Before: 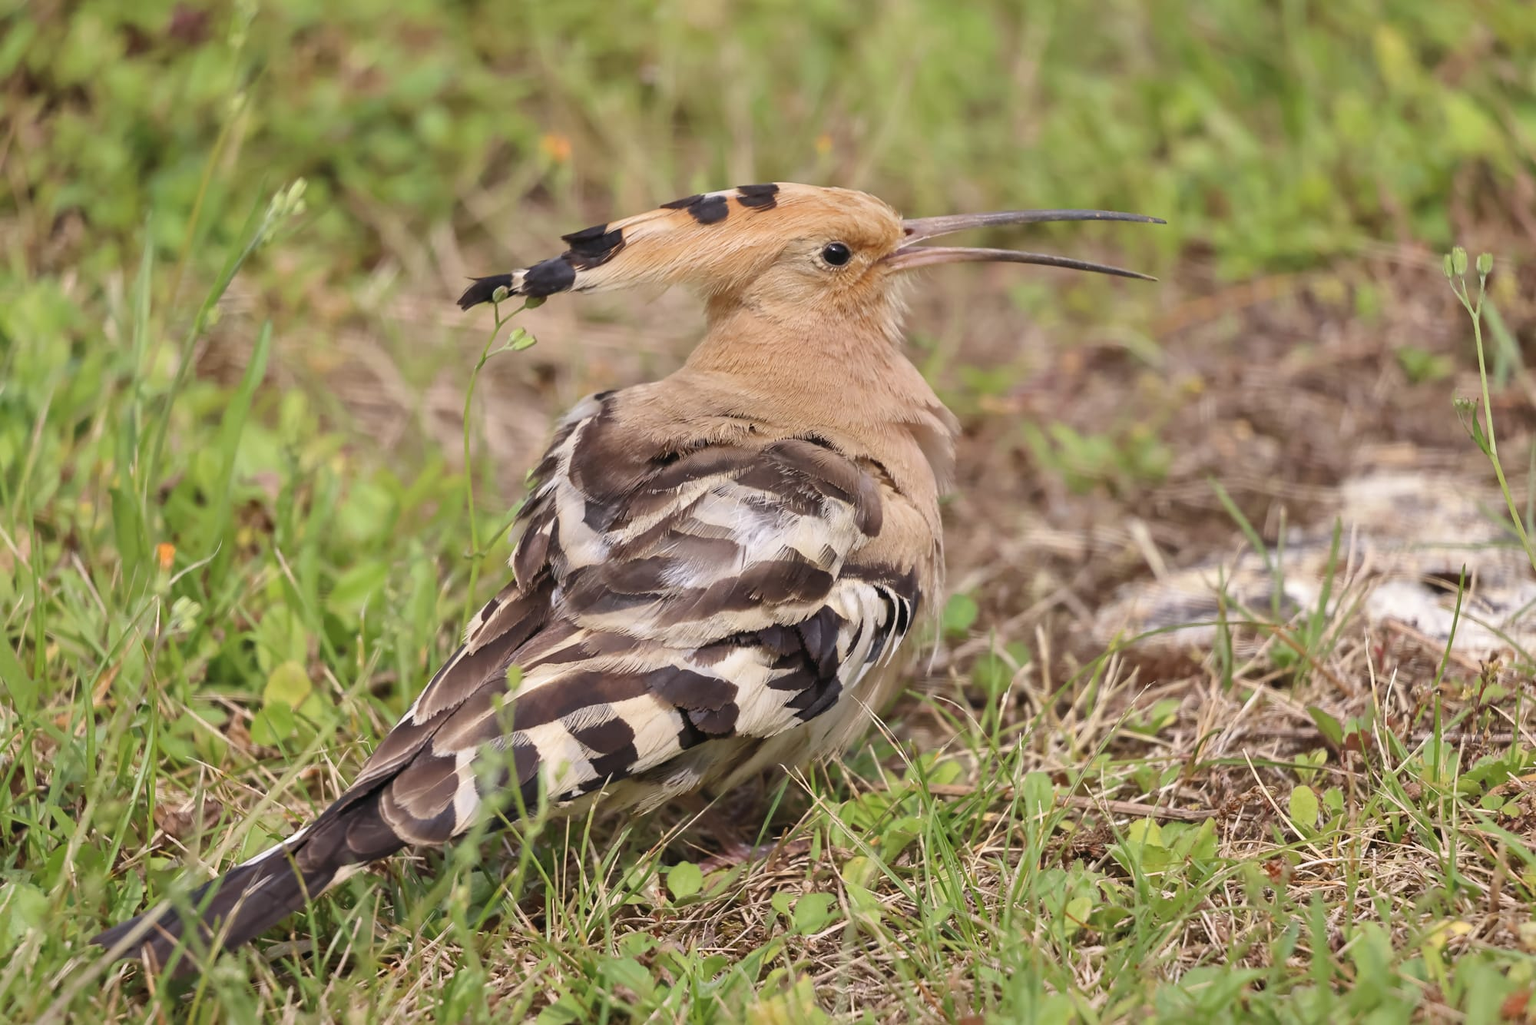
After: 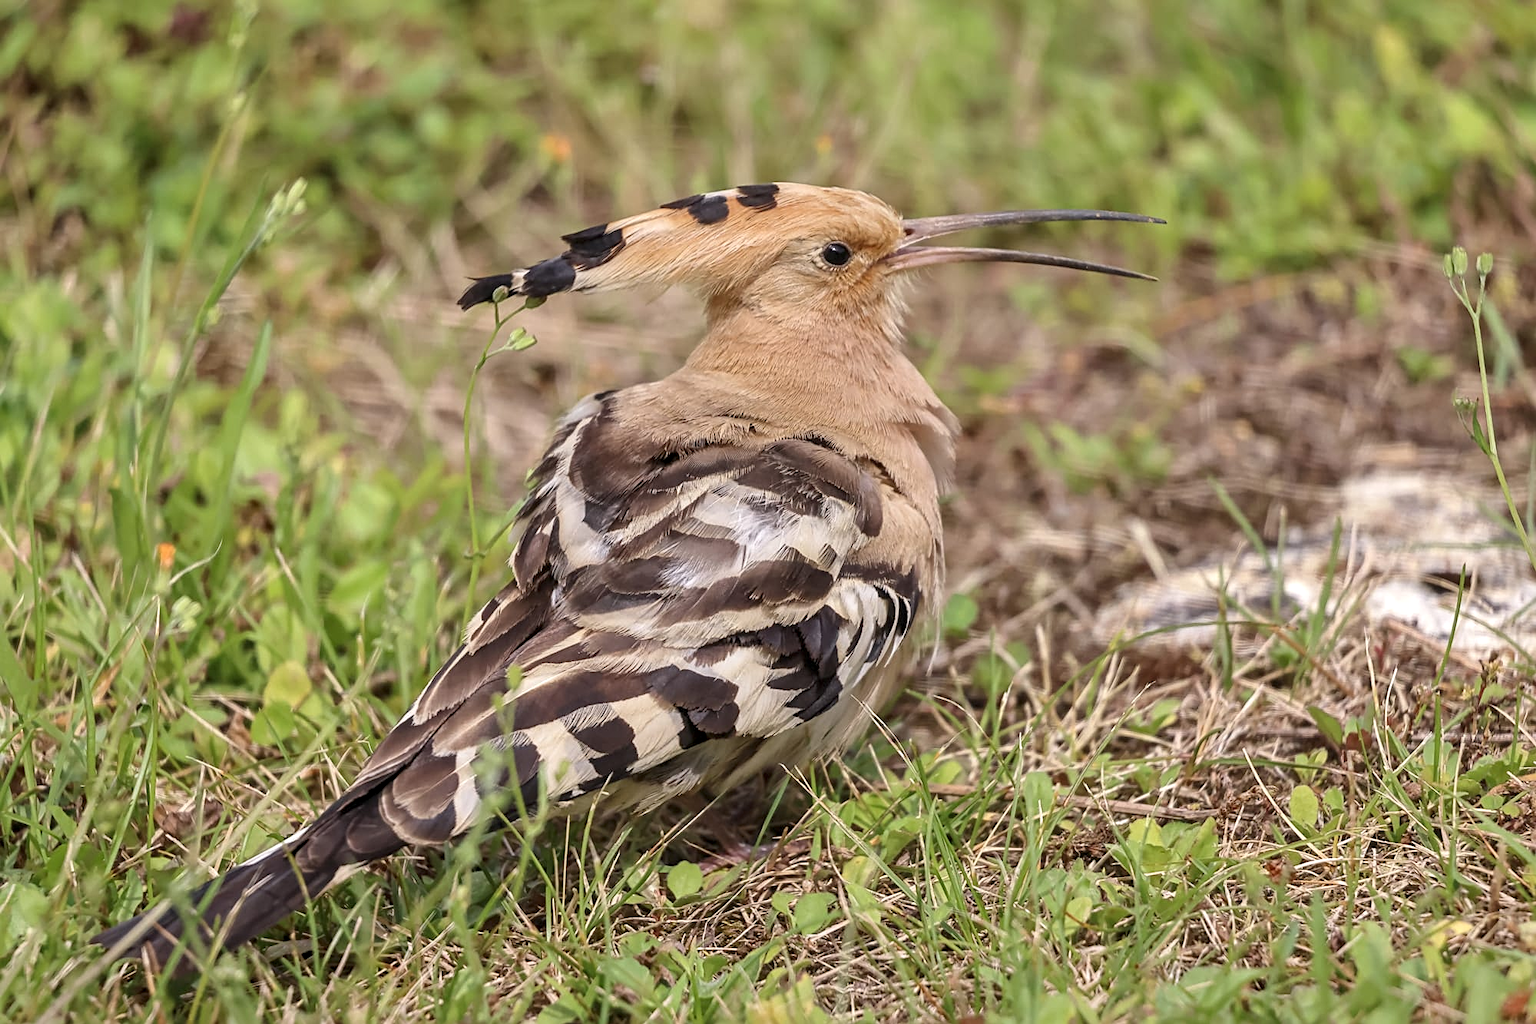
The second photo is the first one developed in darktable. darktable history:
exposure: compensate highlight preservation false
local contrast: detail 130%
sharpen: radius 2.199, amount 0.382, threshold 0.184
